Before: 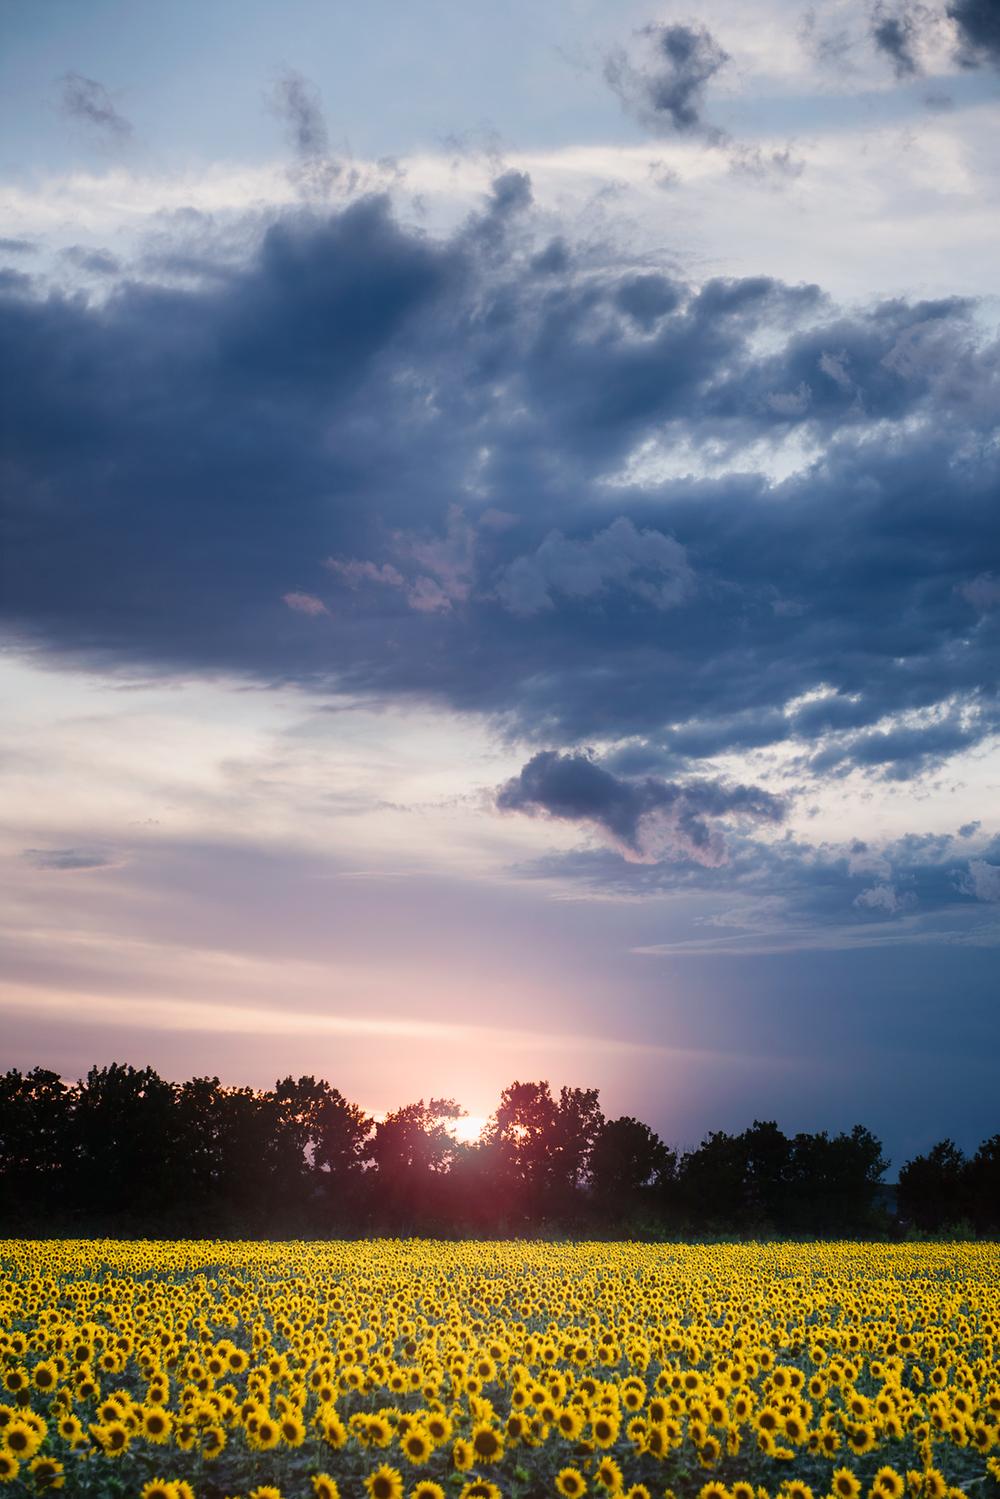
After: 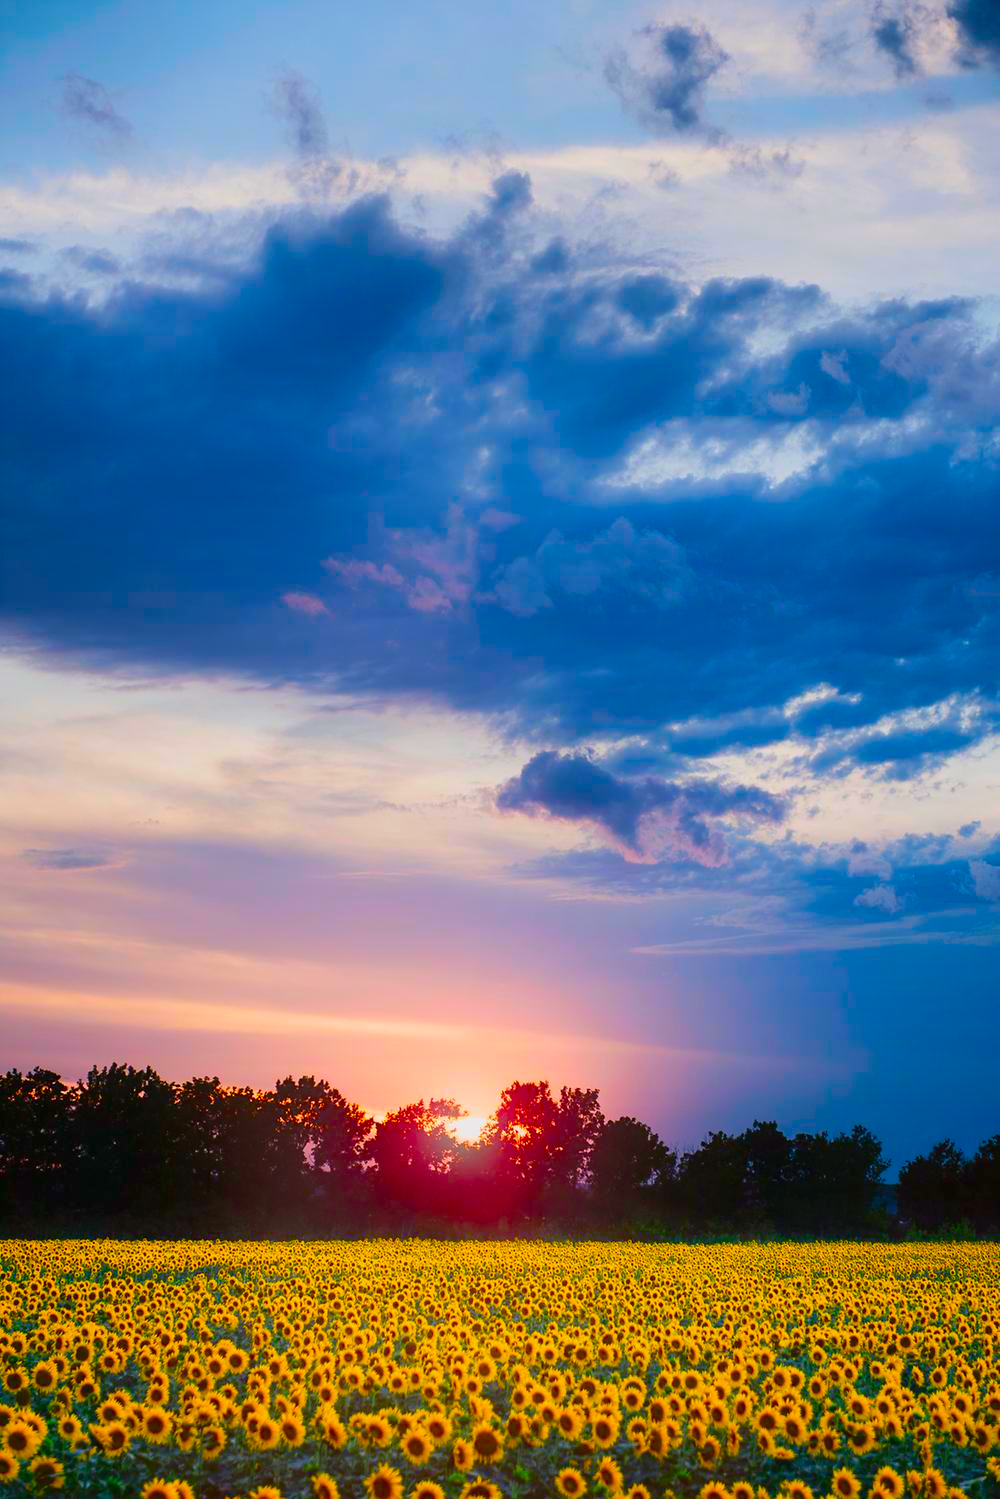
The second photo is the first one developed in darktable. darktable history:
color correction: saturation 1.32
color balance: input saturation 134.34%, contrast -10.04%, contrast fulcrum 19.67%, output saturation 133.51%
